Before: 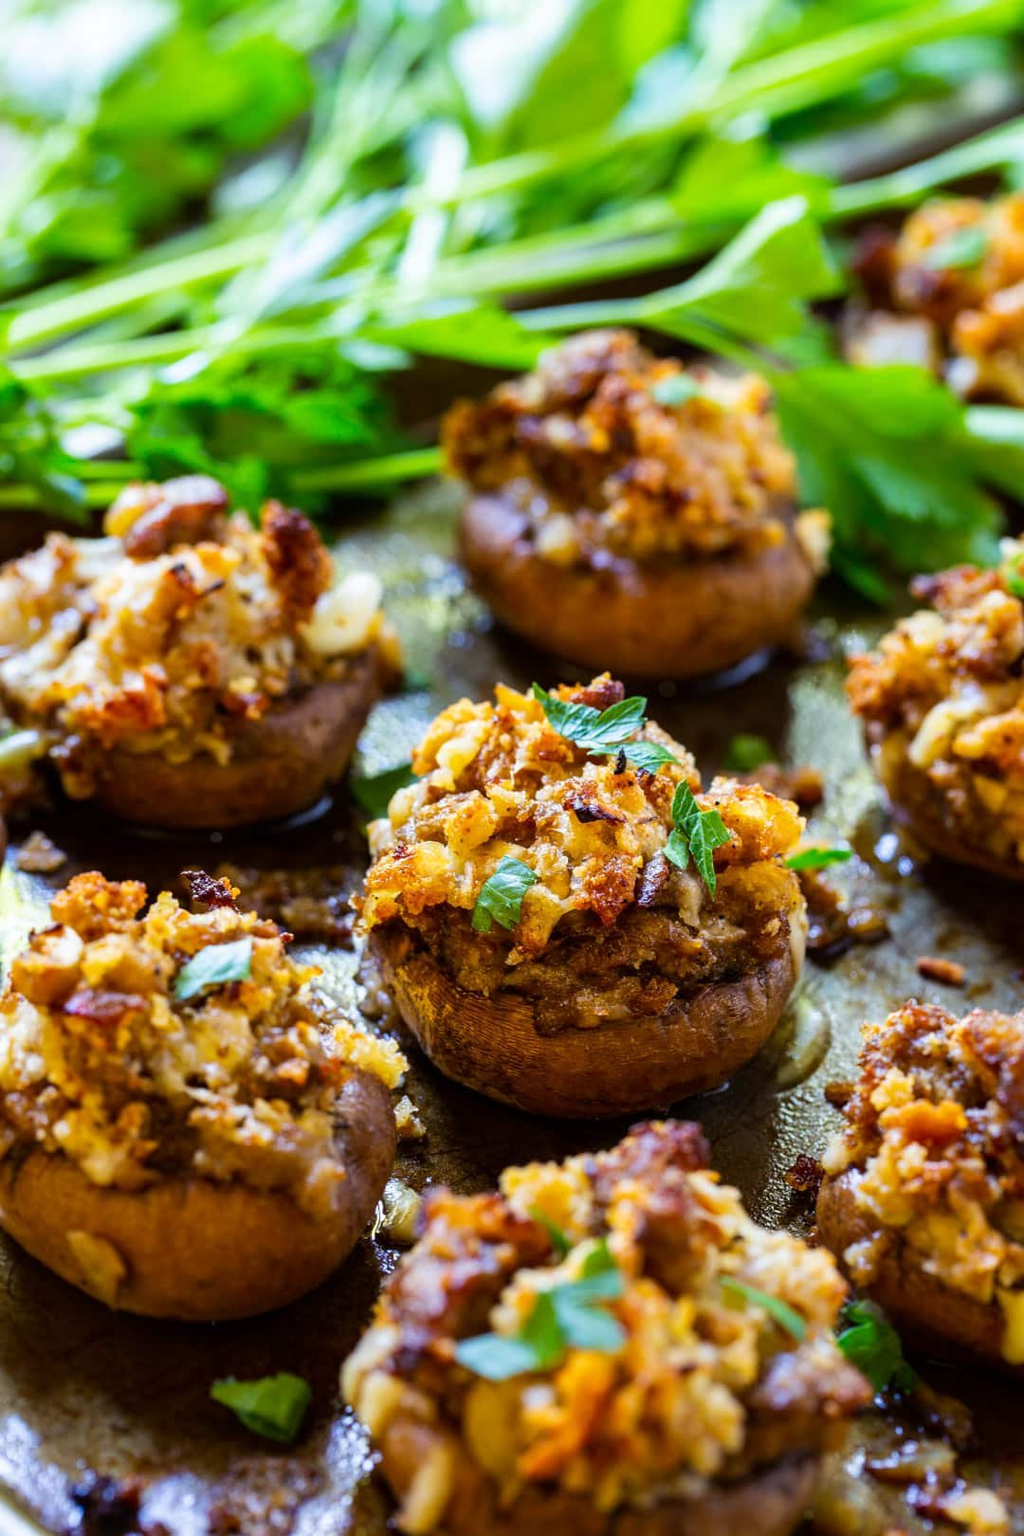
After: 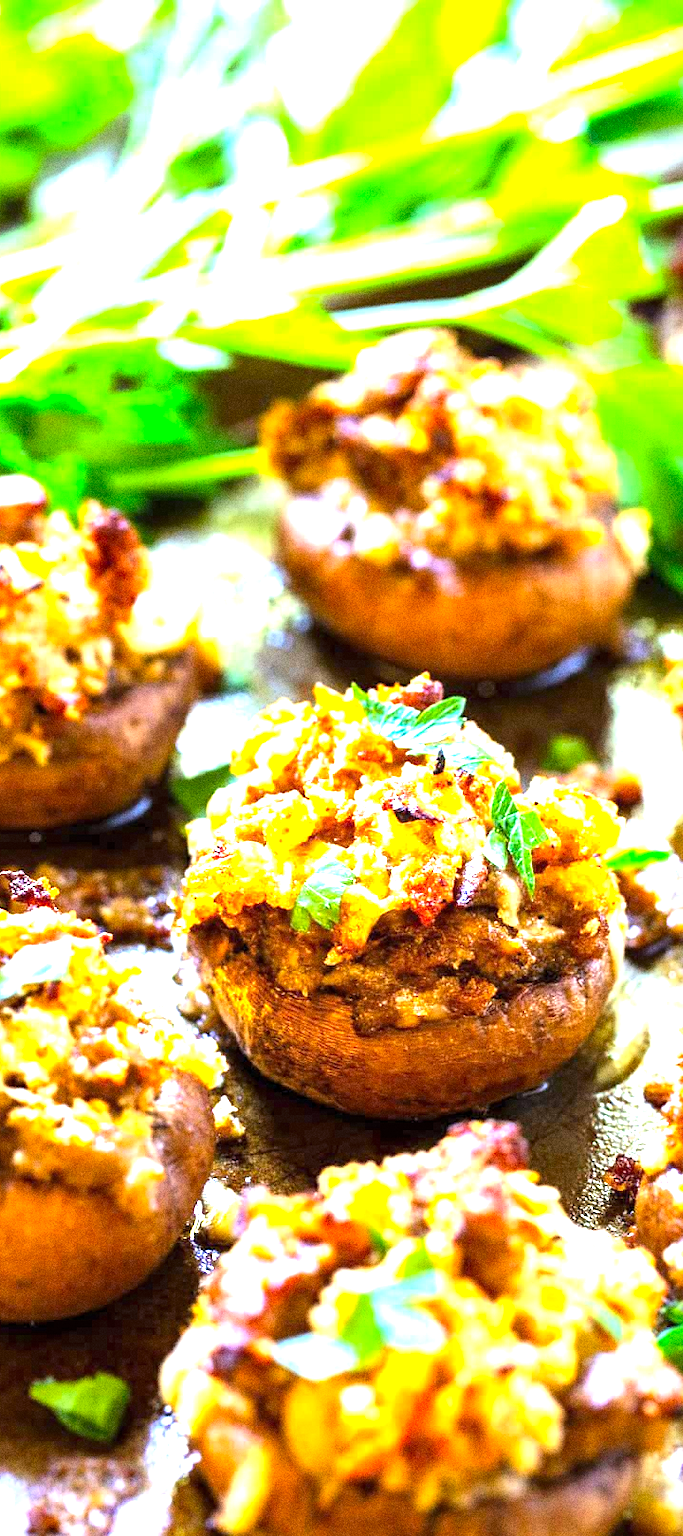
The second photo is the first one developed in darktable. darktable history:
exposure: black level correction 0, exposure 1.975 EV, compensate exposure bias true, compensate highlight preservation false
crop and rotate: left 17.732%, right 15.423%
grain: coarseness 0.09 ISO, strength 40%
levels: levels [0.016, 0.492, 0.969]
color correction: saturation 1.1
